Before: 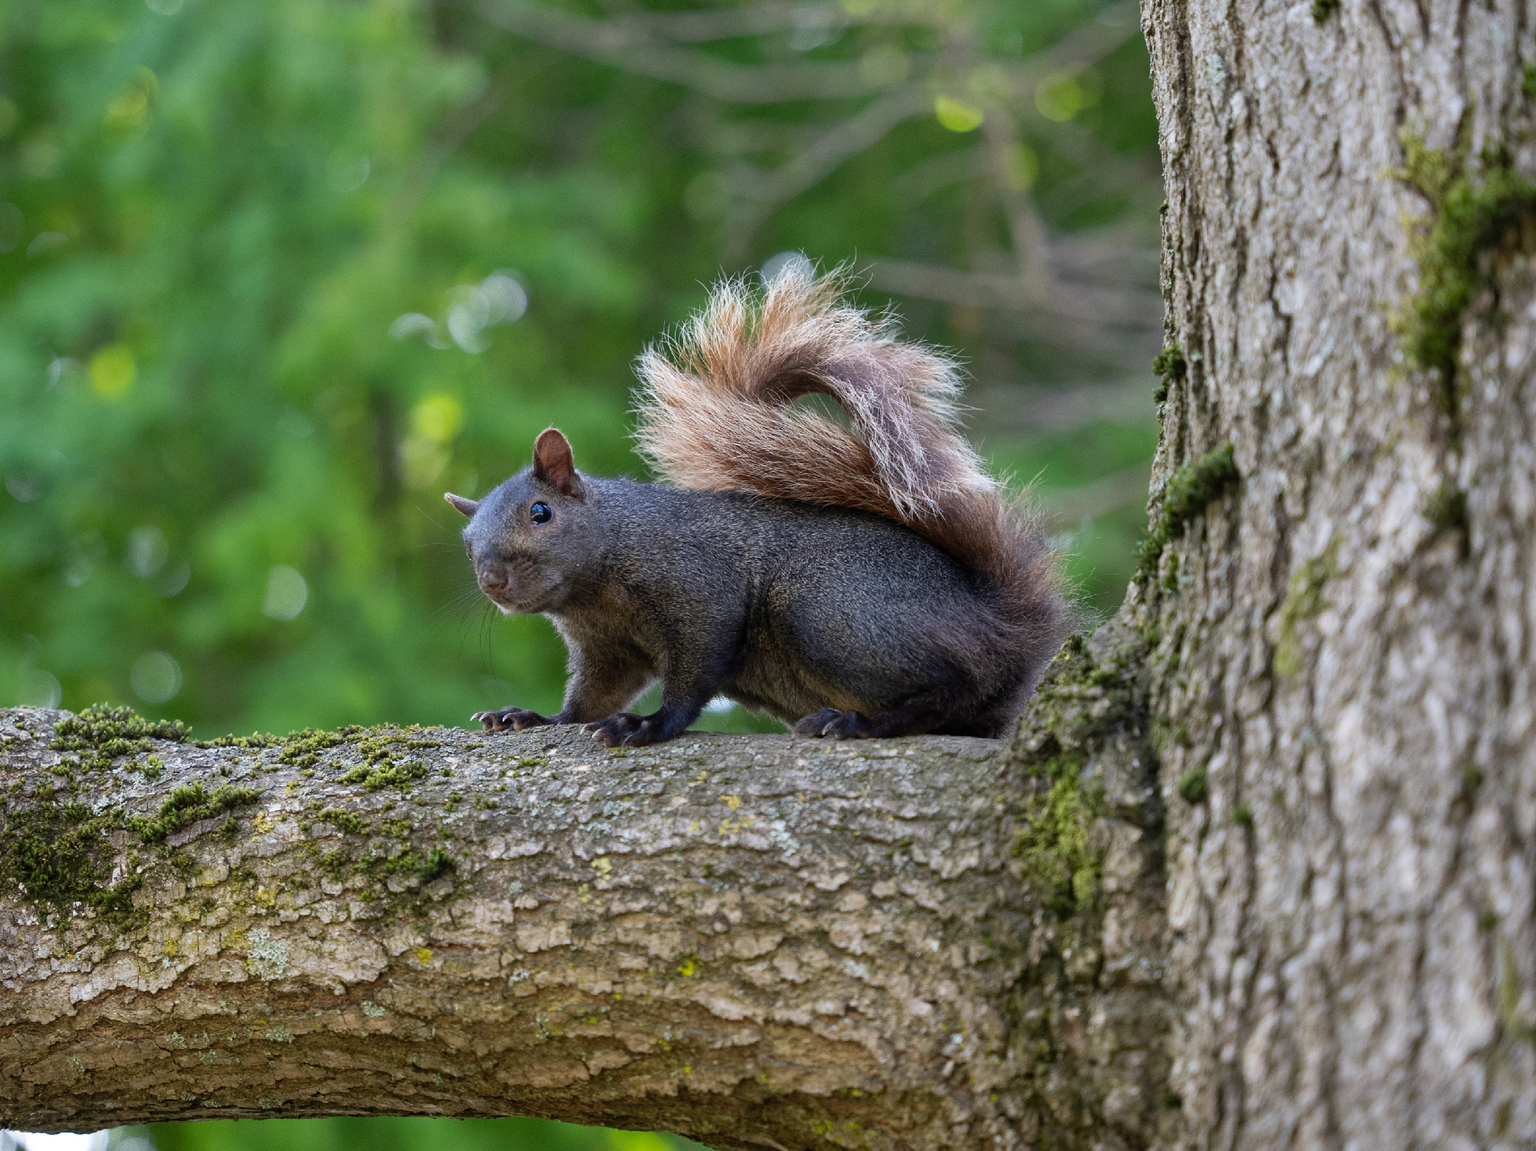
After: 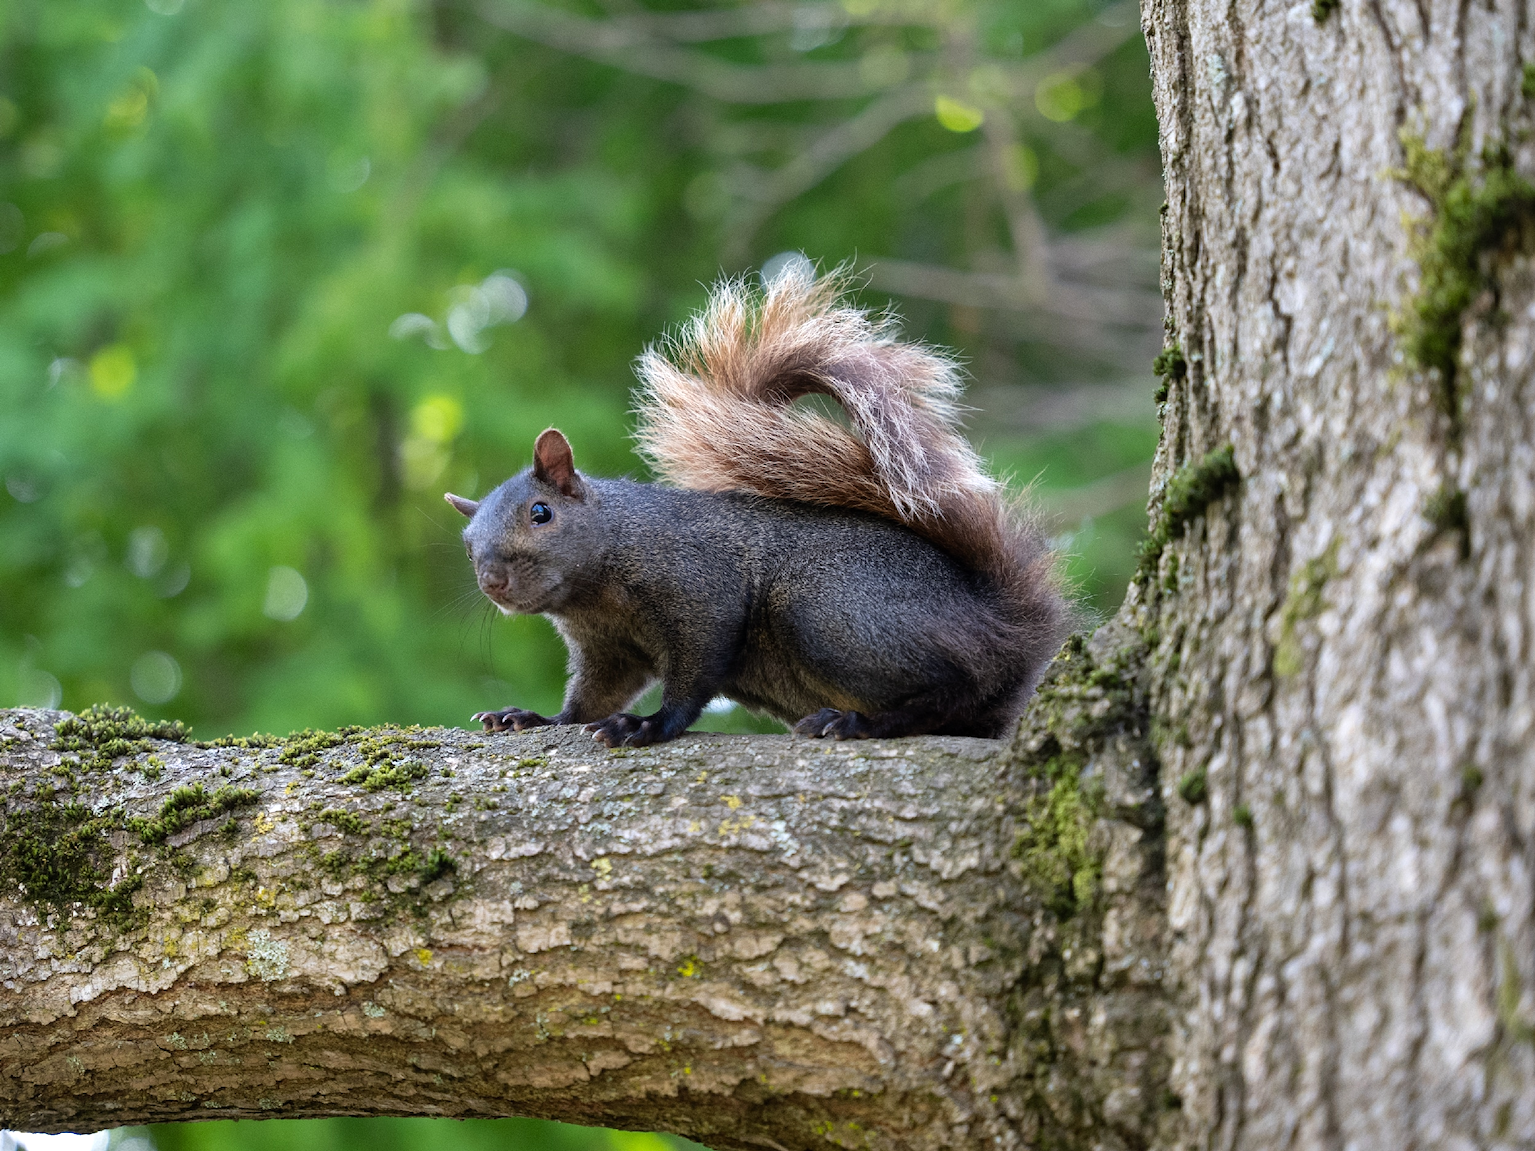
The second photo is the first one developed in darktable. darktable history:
tone equalizer: -8 EV -0.456 EV, -7 EV -0.429 EV, -6 EV -0.33 EV, -5 EV -0.223 EV, -3 EV 0.252 EV, -2 EV 0.331 EV, -1 EV 0.37 EV, +0 EV 0.438 EV, mask exposure compensation -0.484 EV
